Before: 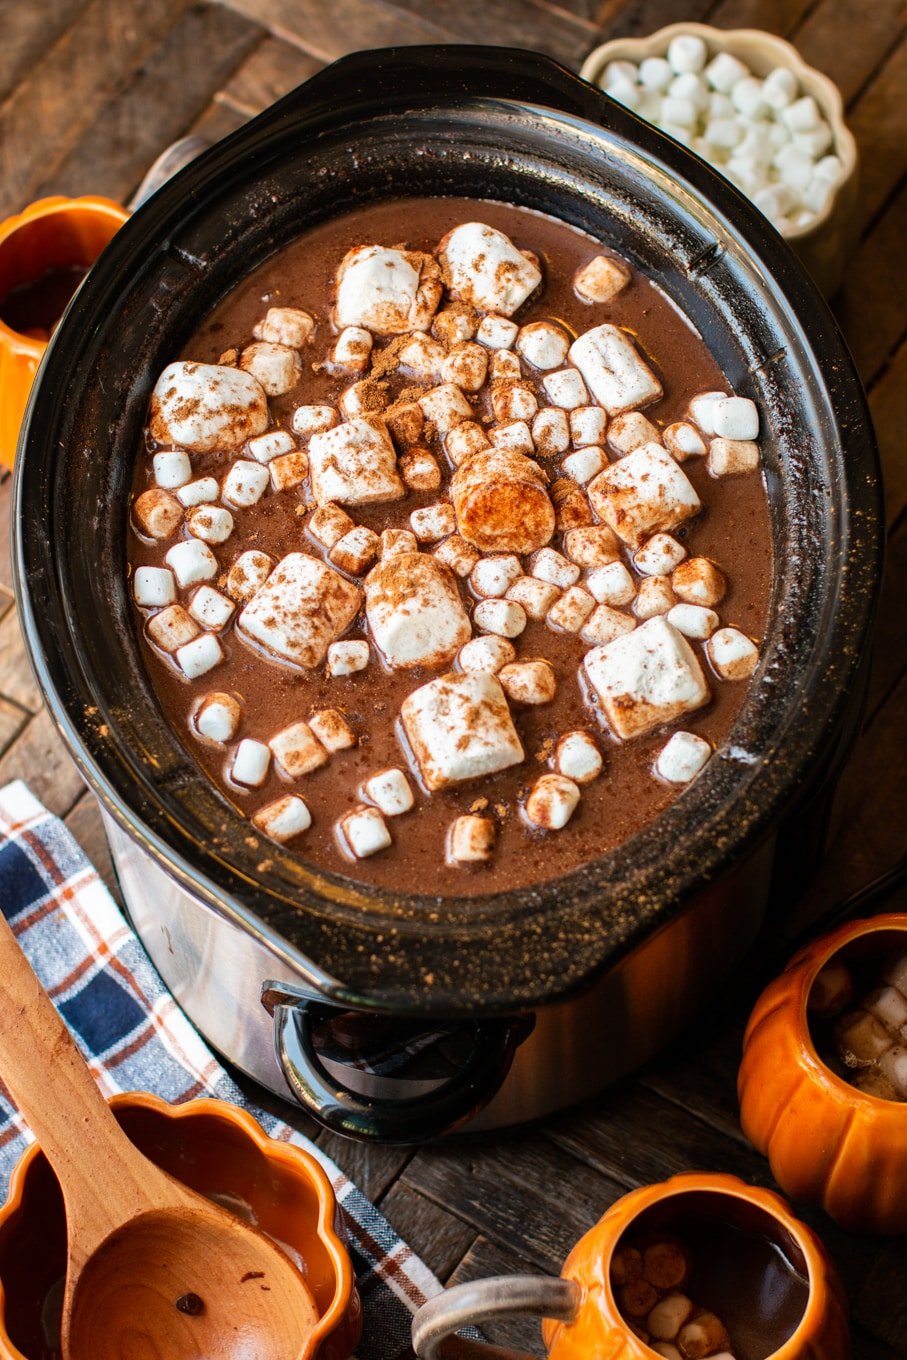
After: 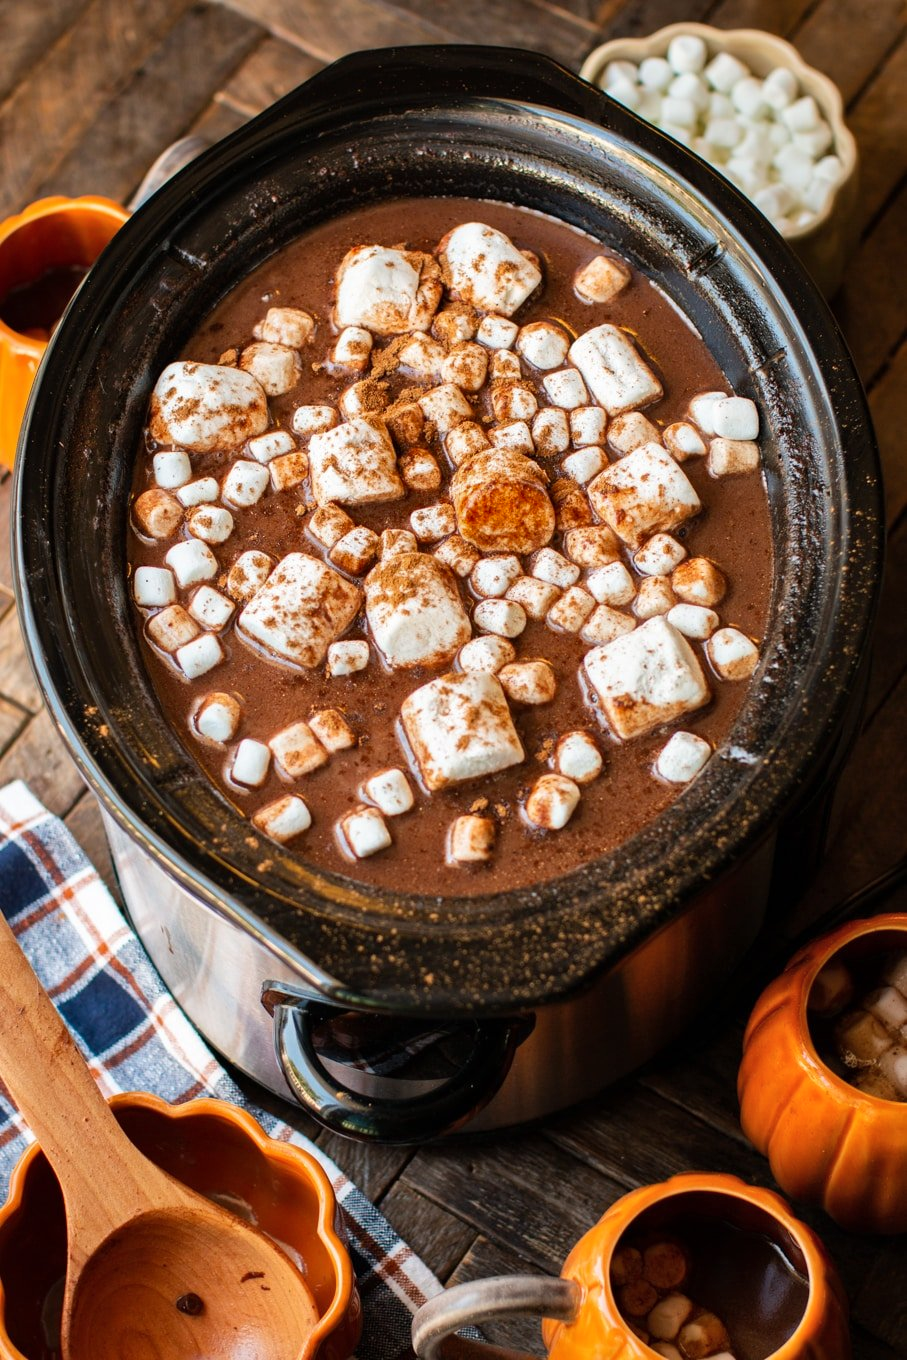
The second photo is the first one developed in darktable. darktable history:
shadows and highlights: shadows 24.17, highlights -79.84, soften with gaussian
